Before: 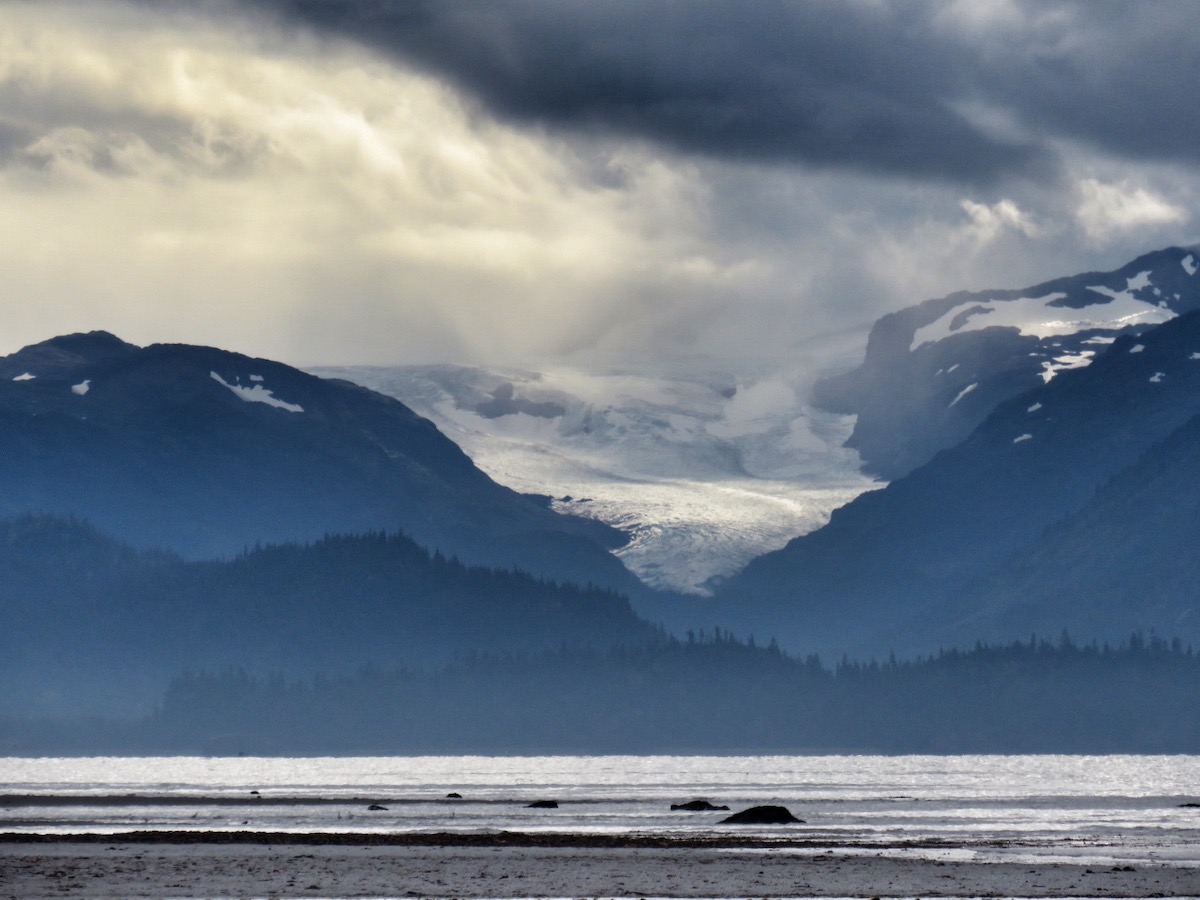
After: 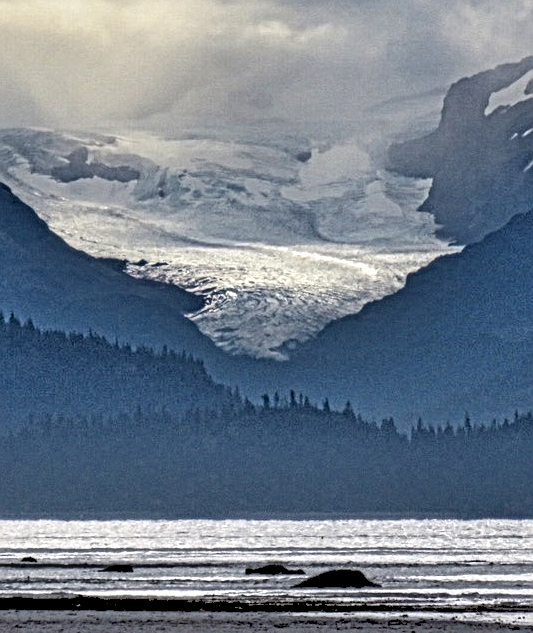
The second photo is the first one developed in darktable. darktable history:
exposure: black level correction 0.001, exposure -0.2 EV, compensate highlight preservation false
crop: left 35.432%, top 26.233%, right 20.145%, bottom 3.432%
local contrast: mode bilateral grid, contrast 20, coarseness 3, detail 300%, midtone range 0.2
rgb levels: levels [[0.029, 0.461, 0.922], [0, 0.5, 1], [0, 0.5, 1]]
tone equalizer: -8 EV -0.528 EV, -7 EV -0.319 EV, -6 EV -0.083 EV, -5 EV 0.413 EV, -4 EV 0.985 EV, -3 EV 0.791 EV, -2 EV -0.01 EV, -1 EV 0.14 EV, +0 EV -0.012 EV, smoothing 1
